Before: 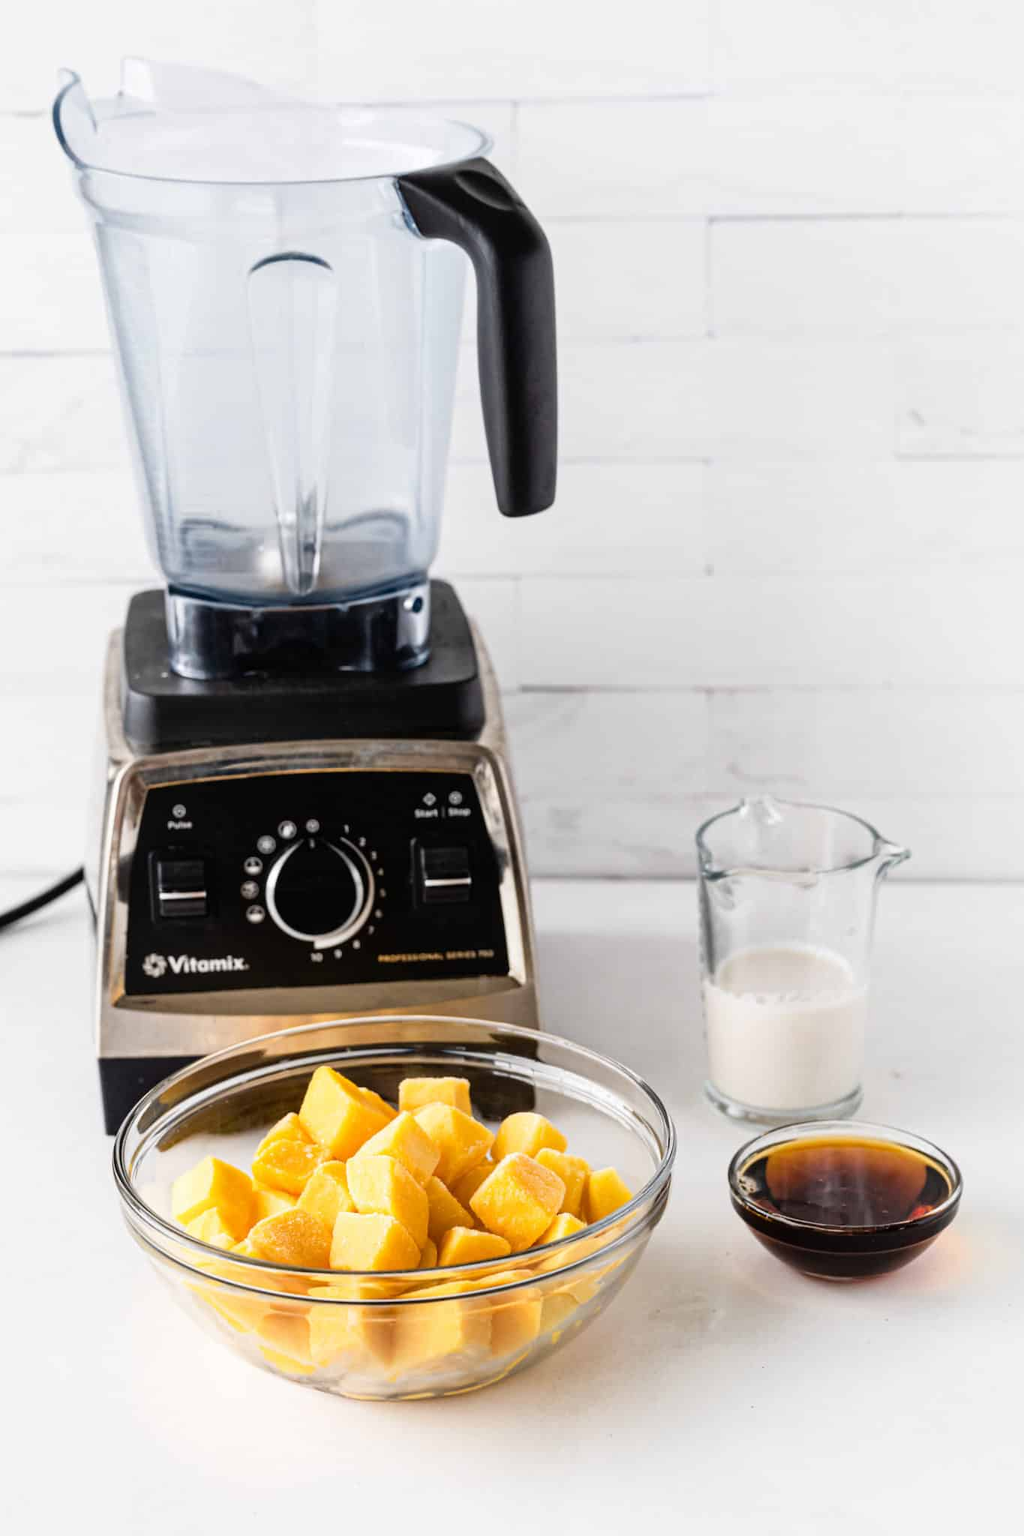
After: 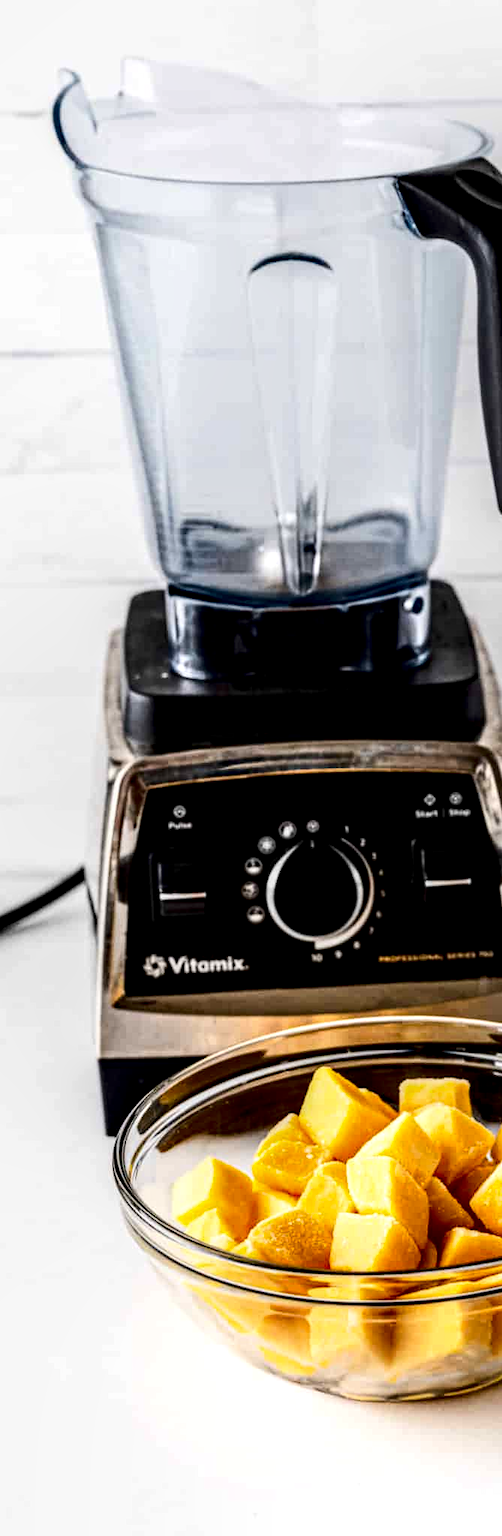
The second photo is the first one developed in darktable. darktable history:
local contrast: highlights 20%, shadows 70%, detail 170%
contrast brightness saturation: contrast 0.22, brightness -0.19, saturation 0.24
crop and rotate: left 0%, top 0%, right 50.845%
